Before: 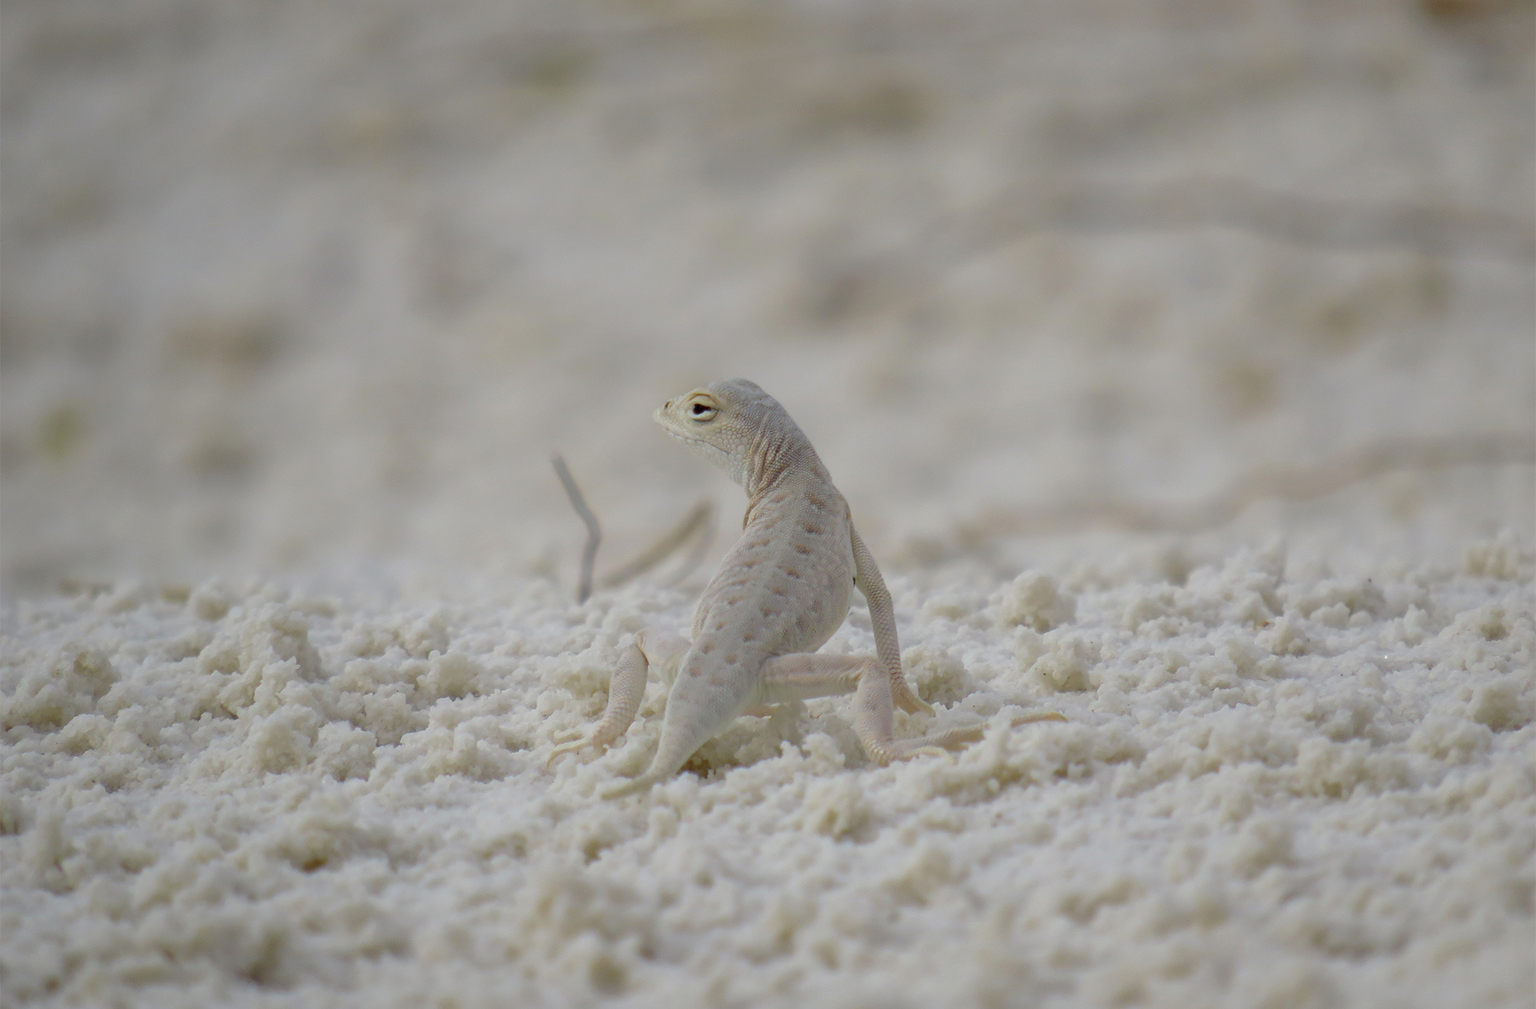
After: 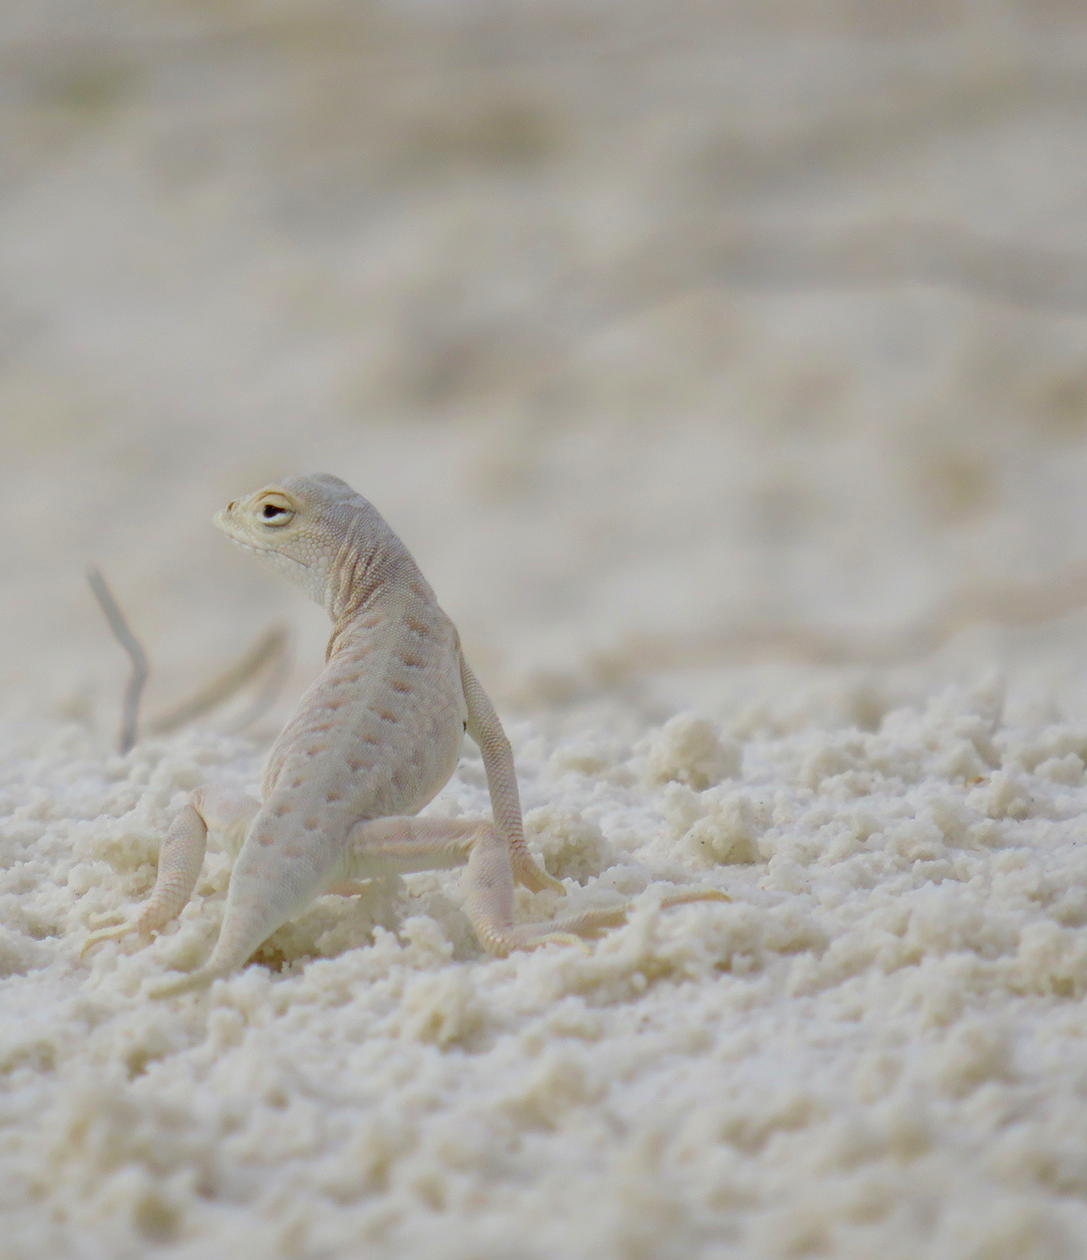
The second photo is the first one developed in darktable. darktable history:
crop: left 31.458%, top 0%, right 11.876%
contrast brightness saturation: brightness 0.09, saturation 0.19
